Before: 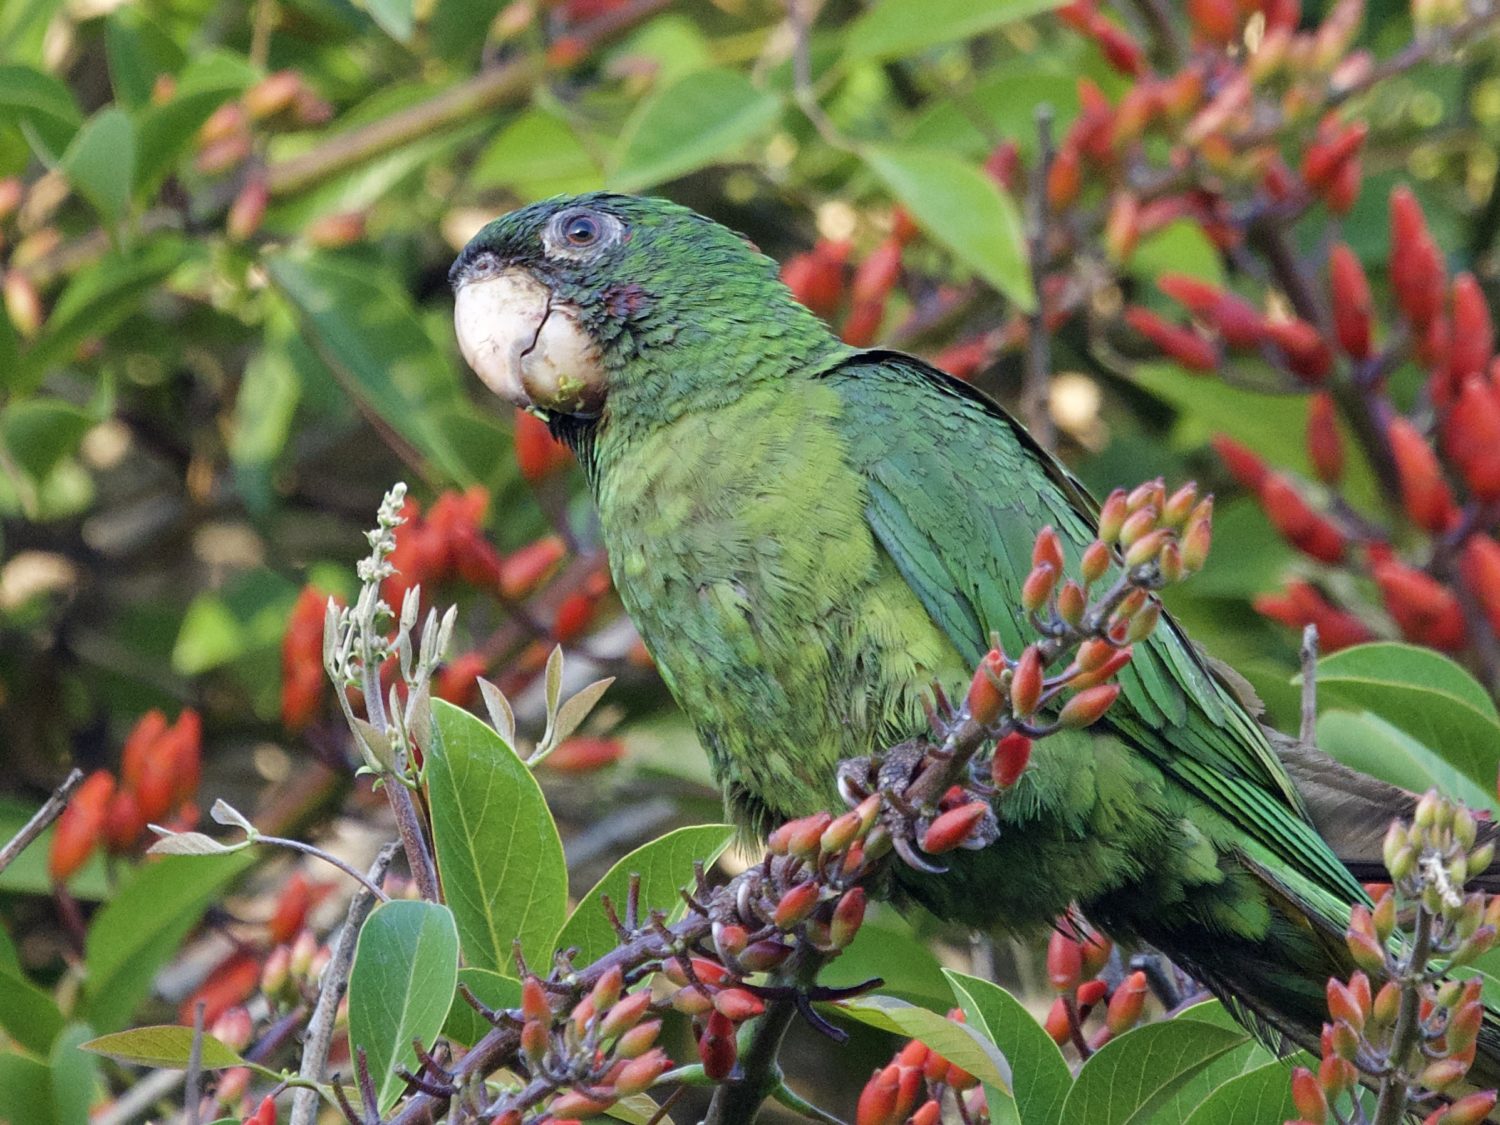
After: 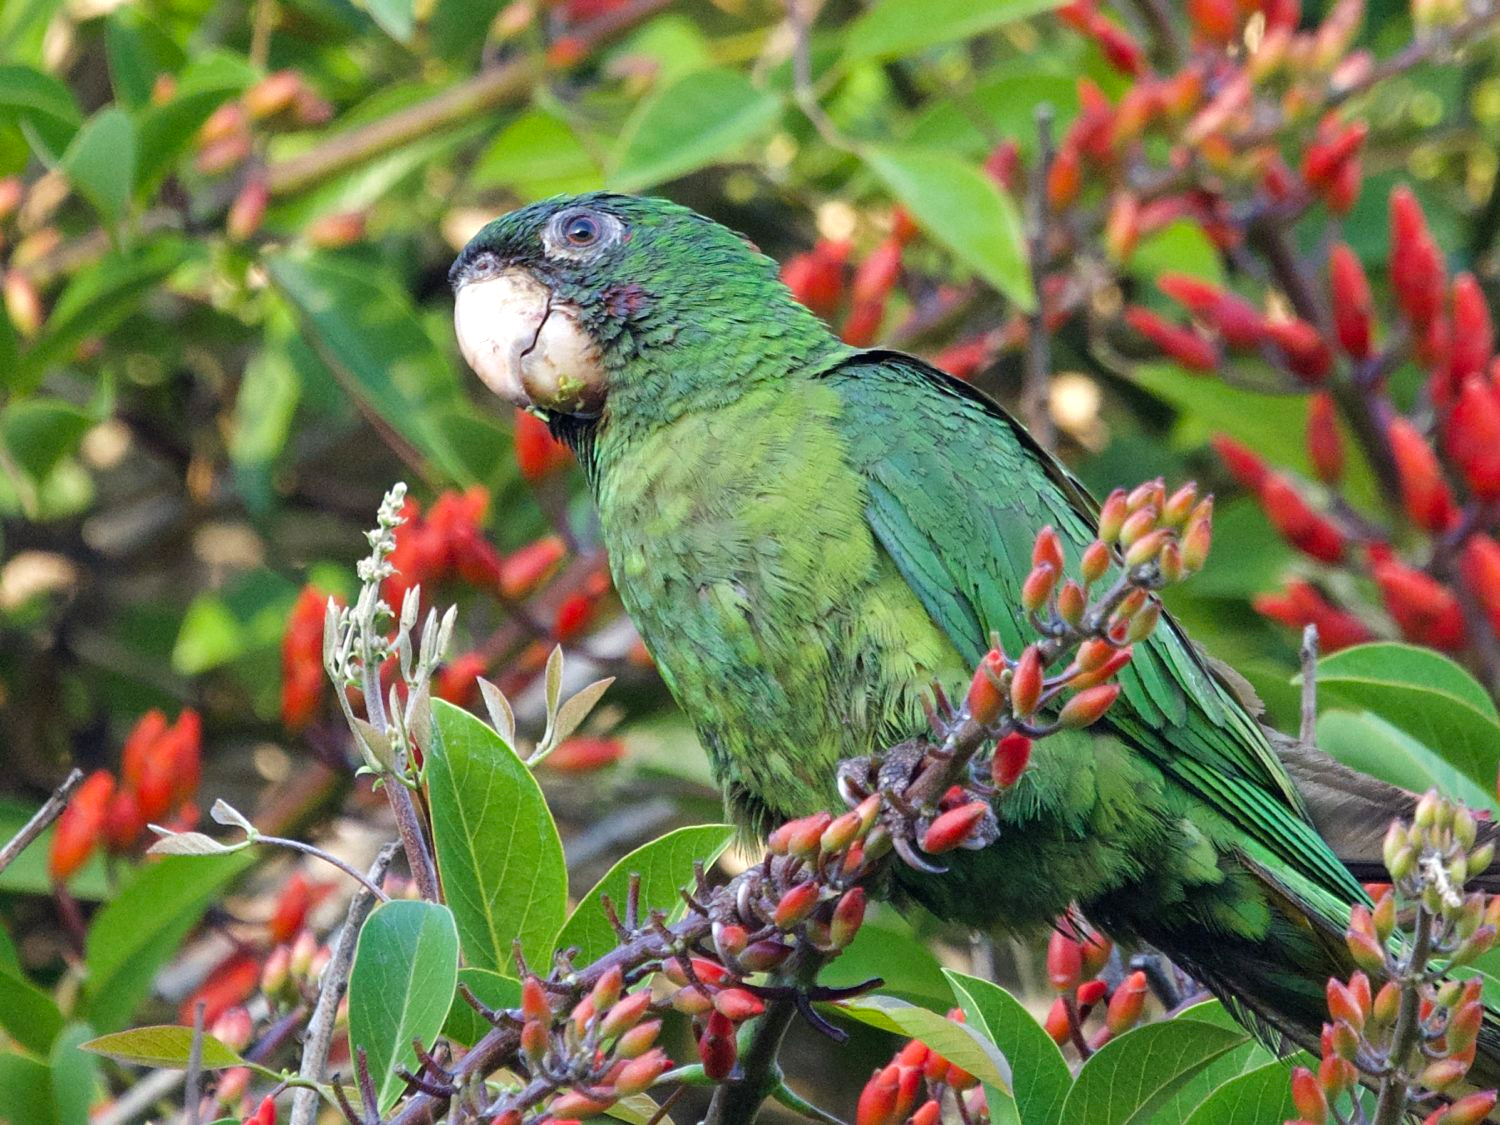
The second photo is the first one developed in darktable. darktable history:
shadows and highlights: radius 44.78, white point adjustment 6.64, compress 79.65%, highlights color adjustment 78.42%, soften with gaussian
vibrance: on, module defaults
